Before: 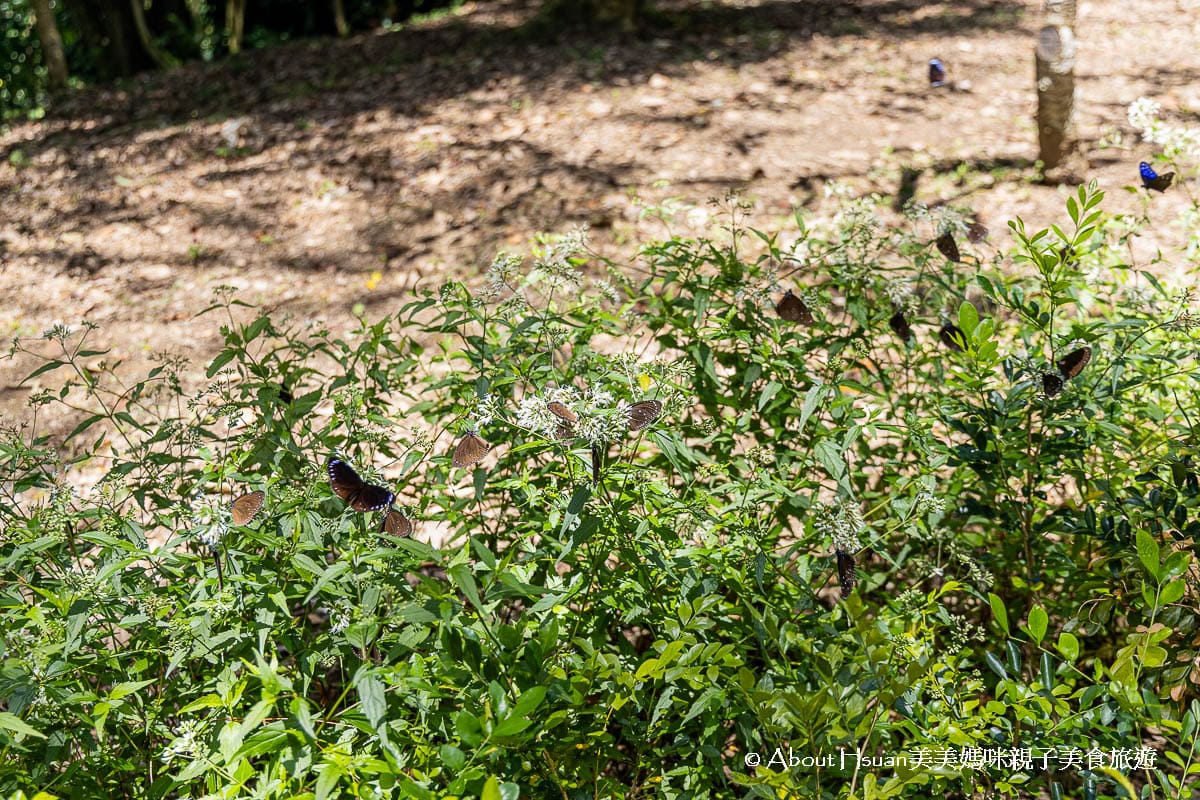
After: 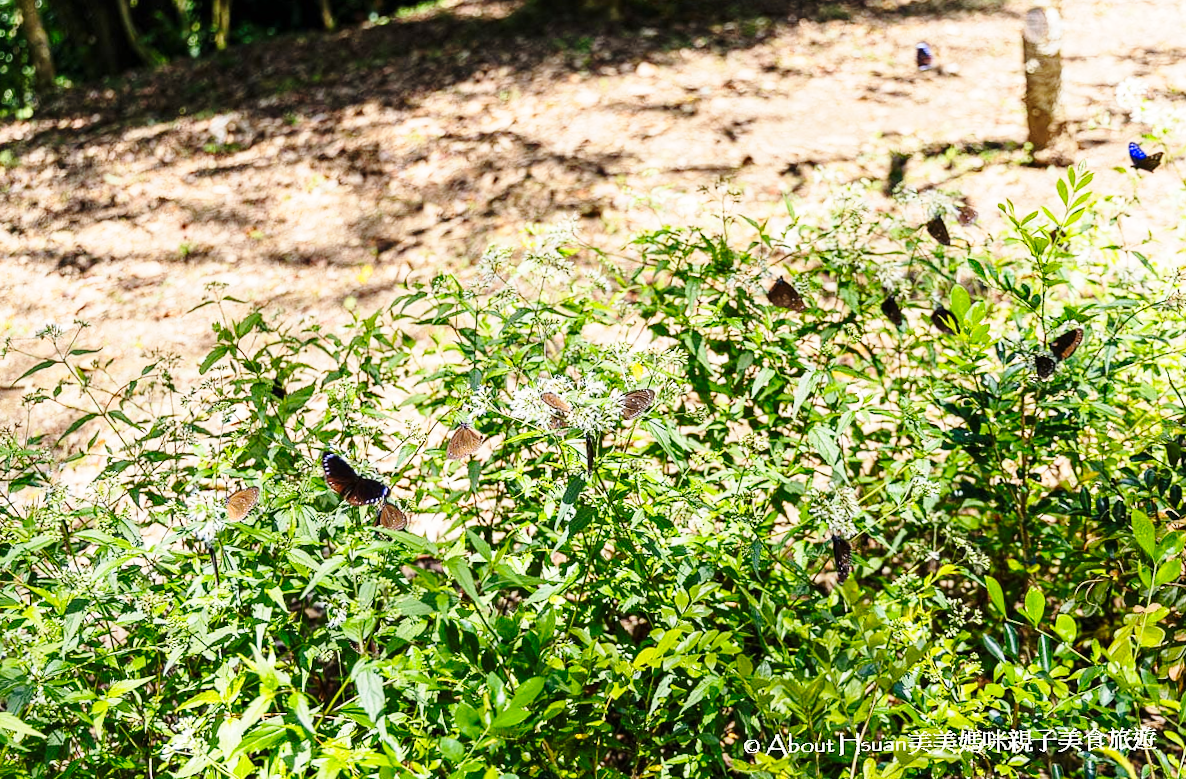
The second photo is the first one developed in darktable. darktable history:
rotate and perspective: rotation -1°, crop left 0.011, crop right 0.989, crop top 0.025, crop bottom 0.975
base curve: curves: ch0 [(0, 0) (0.028, 0.03) (0.121, 0.232) (0.46, 0.748) (0.859, 0.968) (1, 1)], preserve colors none
contrast brightness saturation: contrast 0.1, brightness 0.03, saturation 0.09
